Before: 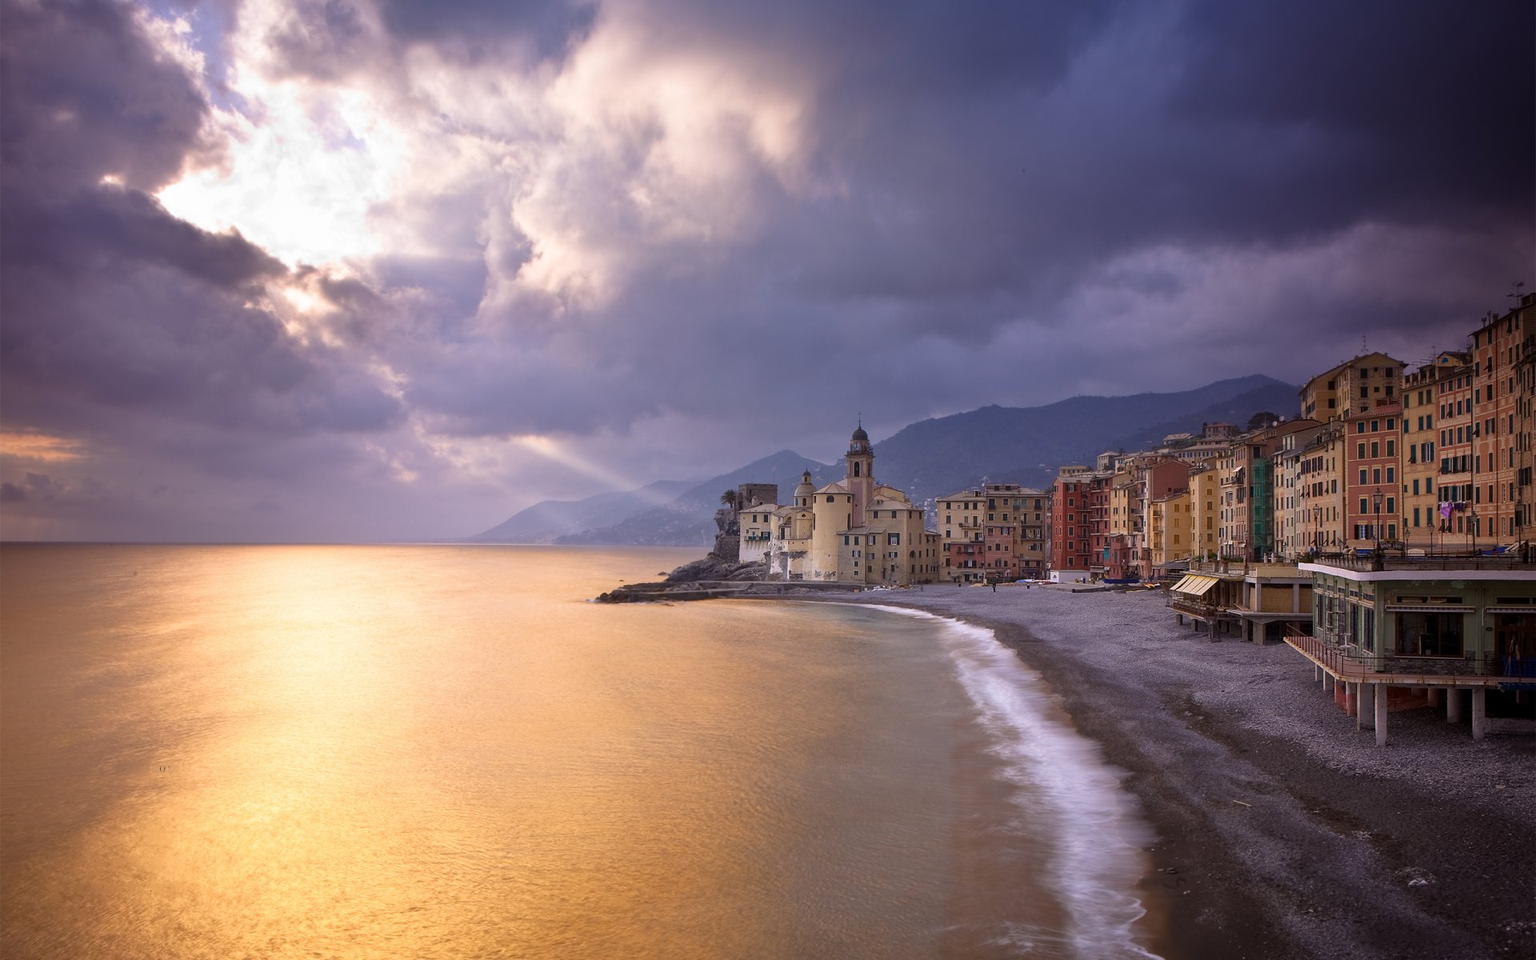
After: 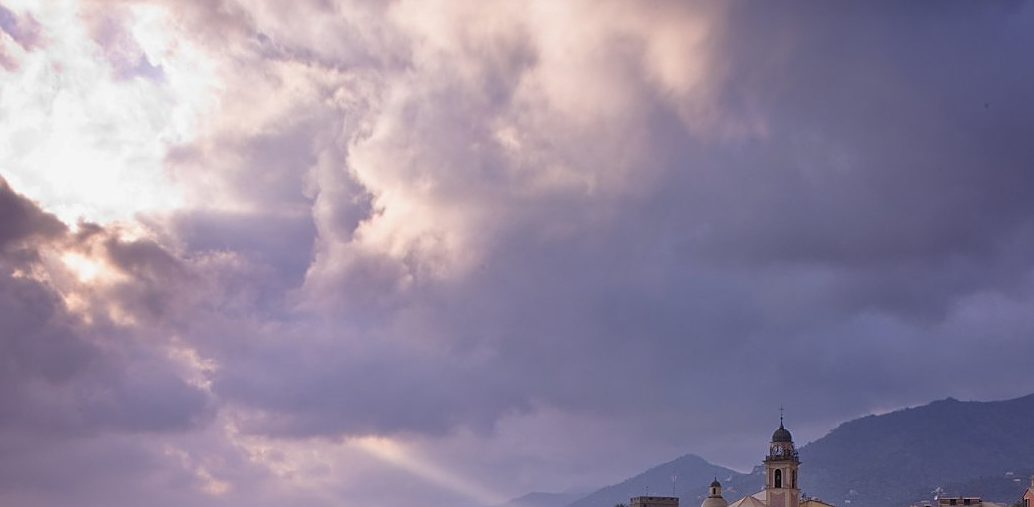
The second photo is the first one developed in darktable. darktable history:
sharpen: radius 1.967
crop: left 15.306%, top 9.065%, right 30.789%, bottom 48.638%
shadows and highlights: shadows -20, white point adjustment -2, highlights -35
